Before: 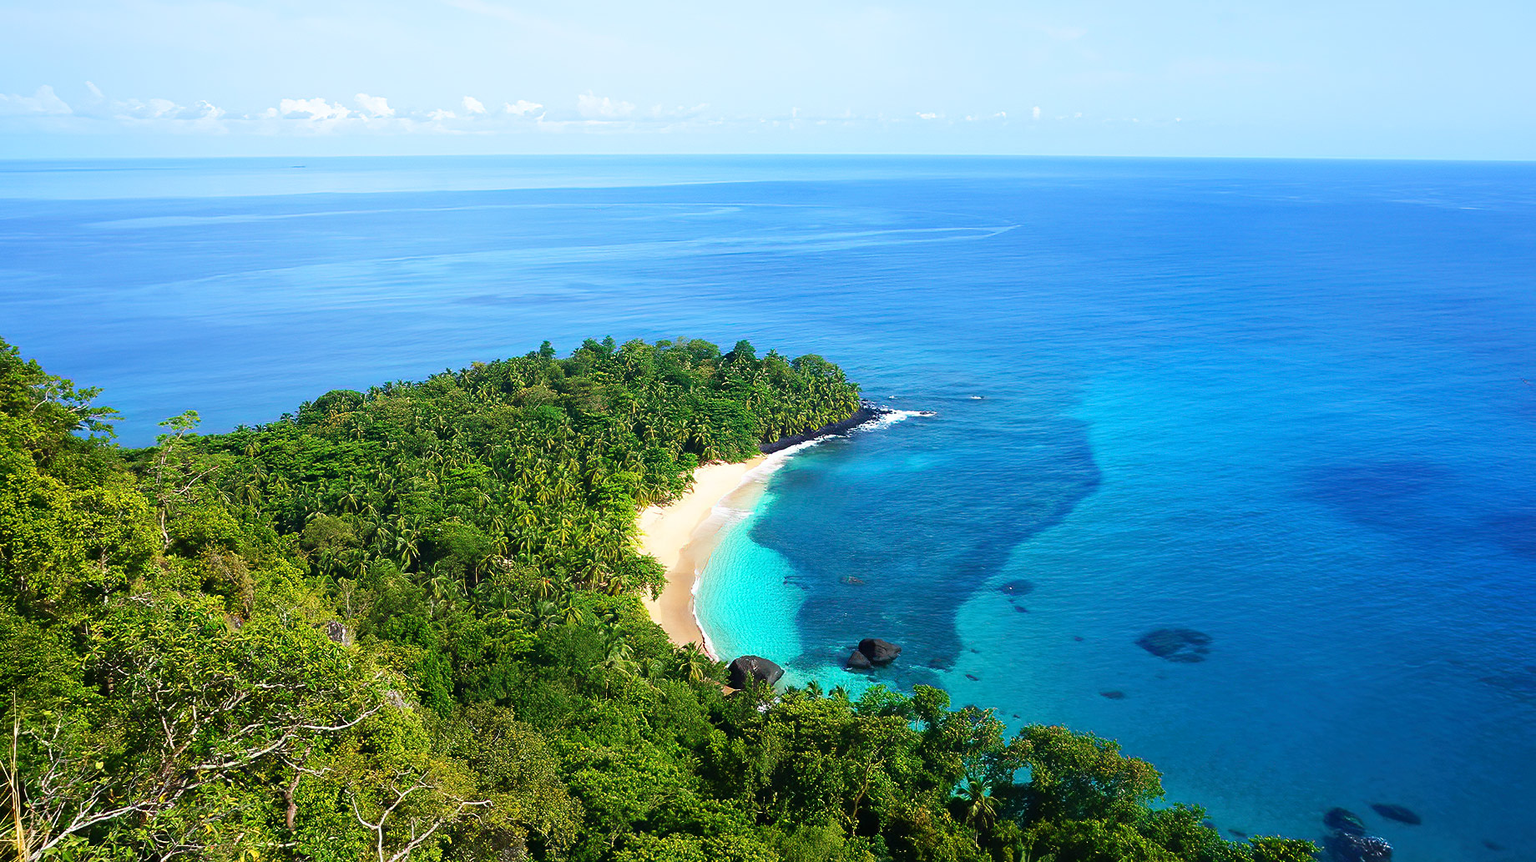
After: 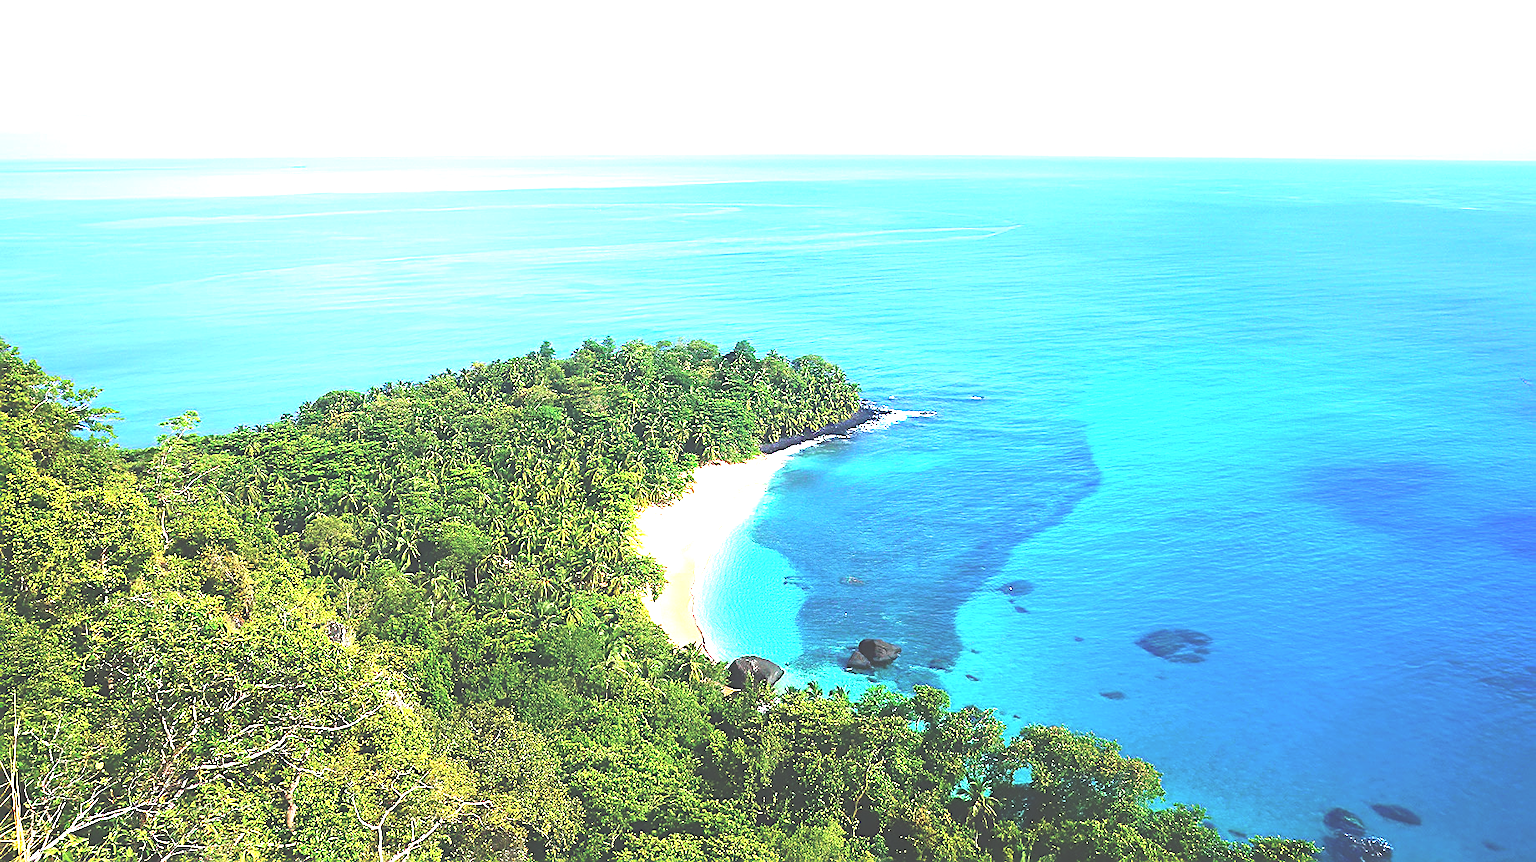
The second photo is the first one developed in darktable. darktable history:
exposure: black level correction -0.024, exposure 1.397 EV, compensate highlight preservation false
sharpen: on, module defaults
